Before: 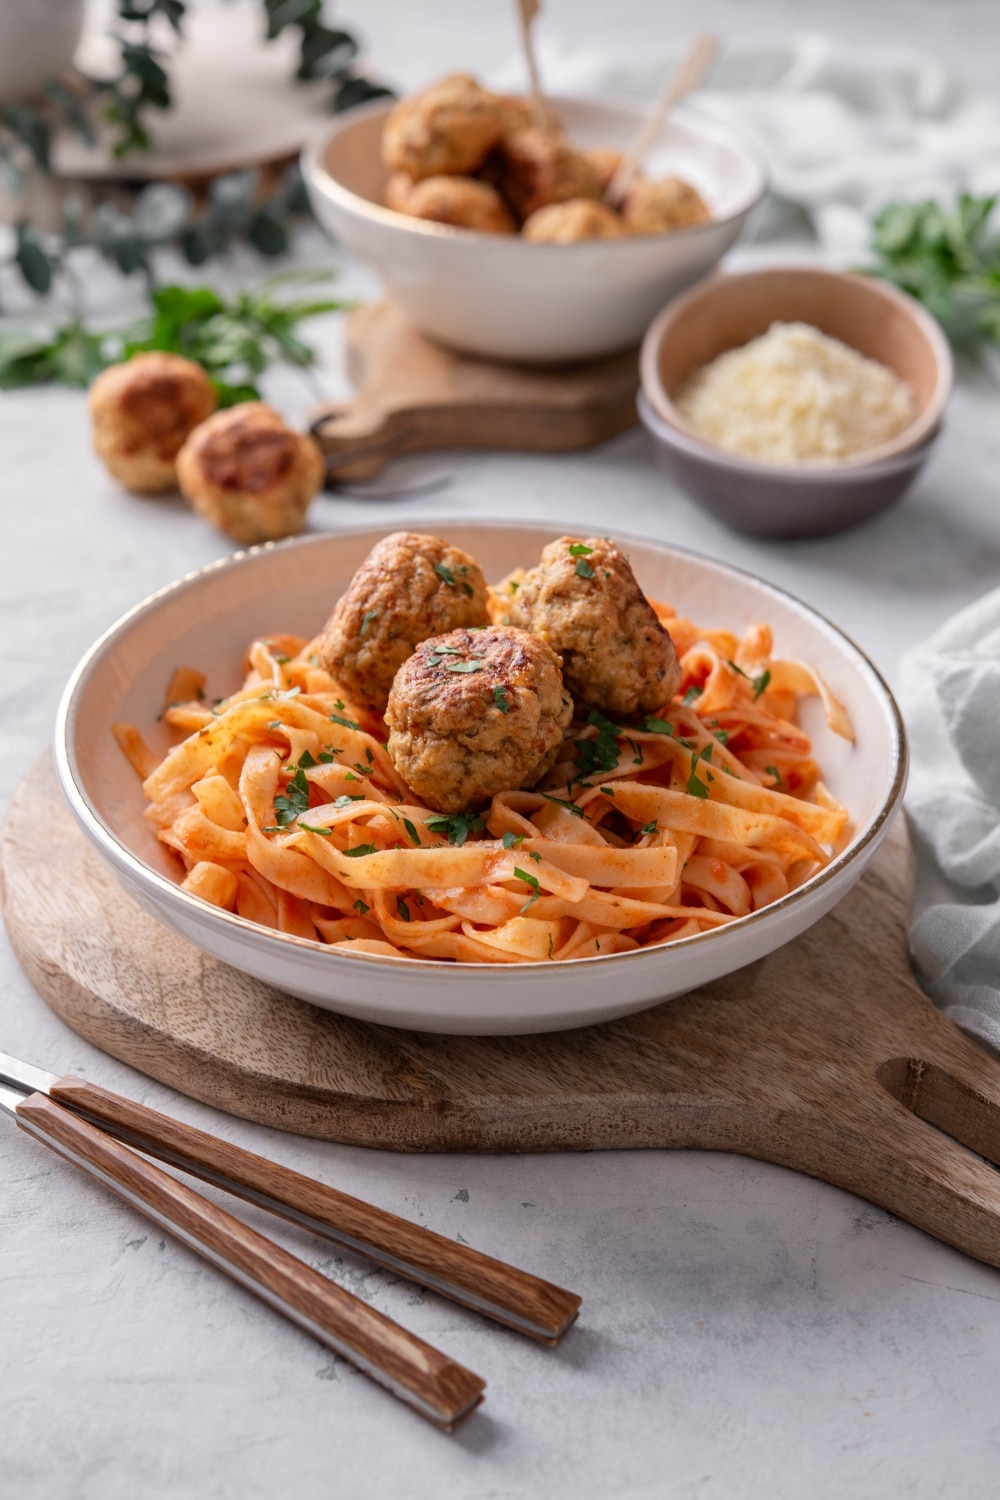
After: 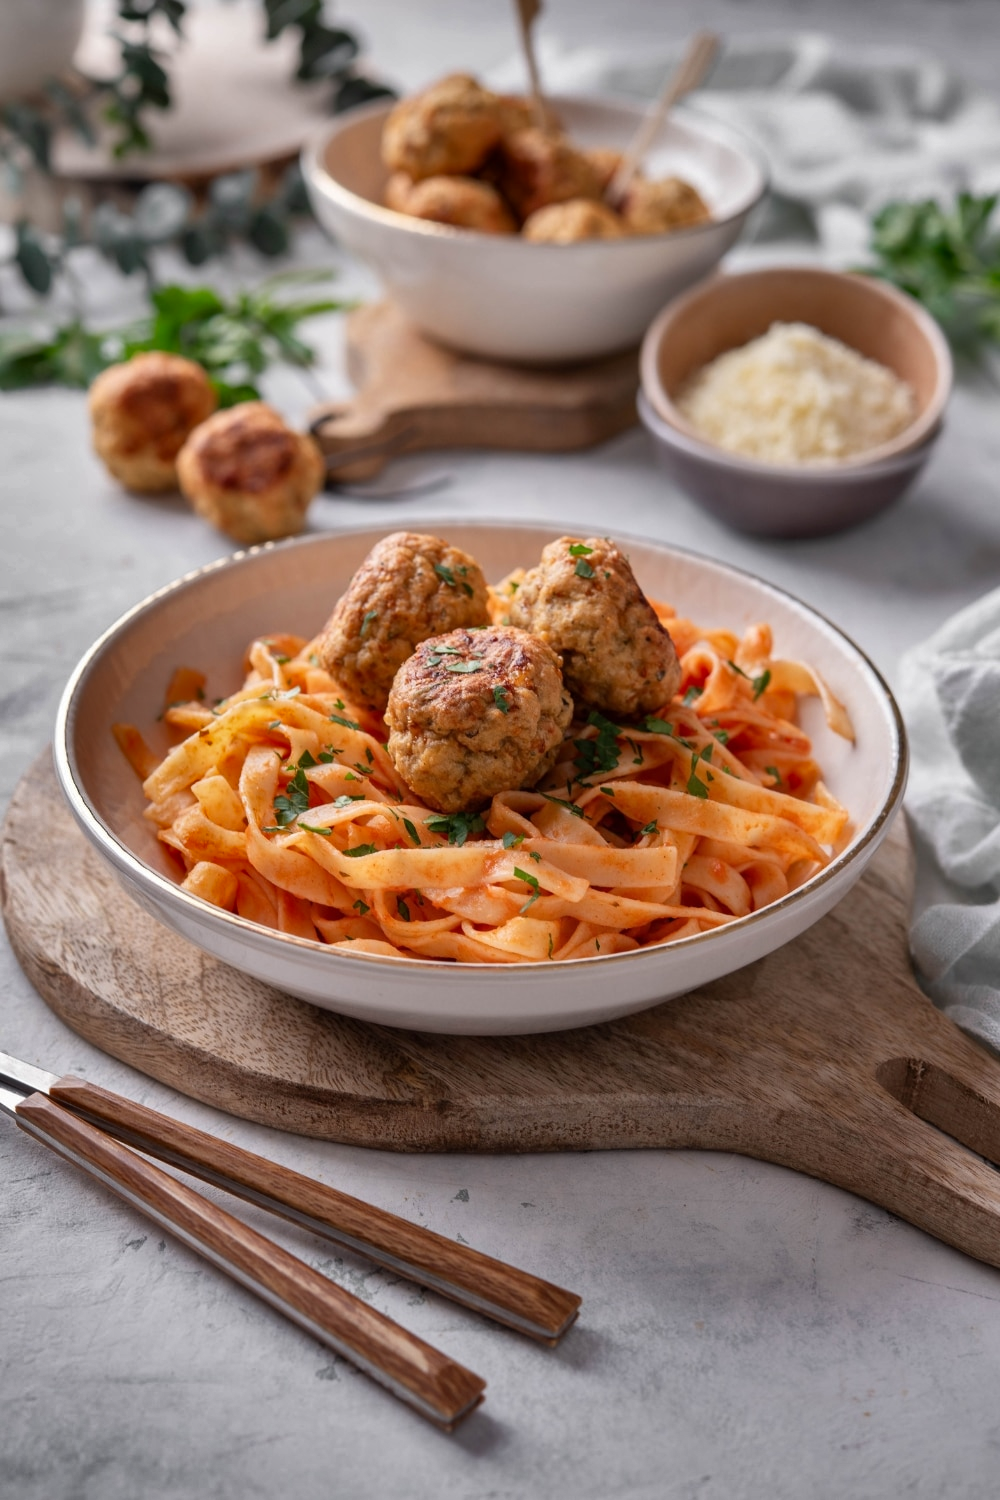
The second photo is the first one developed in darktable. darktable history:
shadows and highlights: shadows 24.61, highlights -79.53, soften with gaussian
